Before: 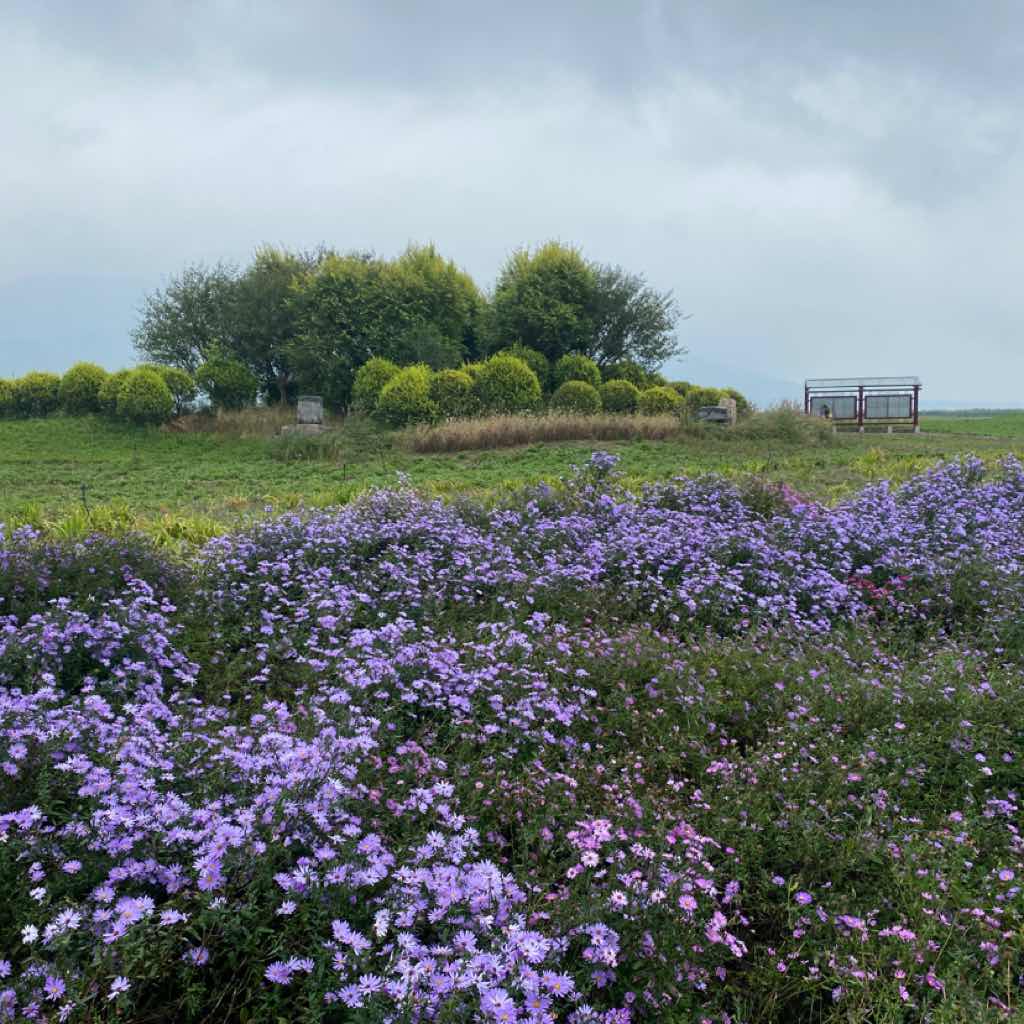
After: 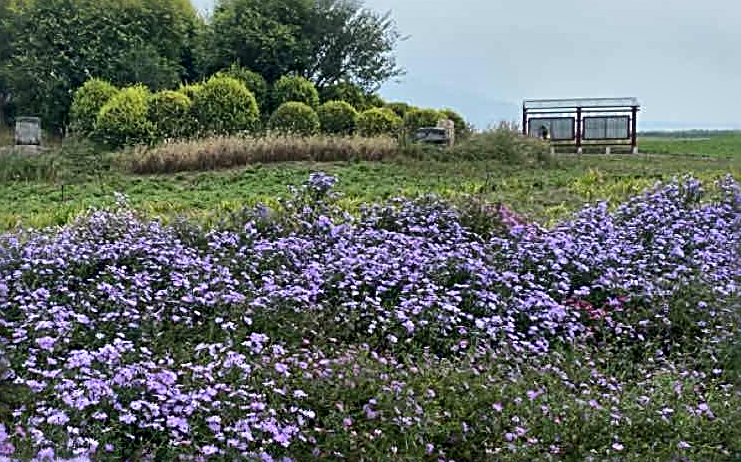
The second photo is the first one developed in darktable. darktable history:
crop and rotate: left 27.609%, top 27.308%, bottom 27.565%
local contrast: mode bilateral grid, contrast 26, coarseness 47, detail 151%, midtone range 0.2
sharpen: radius 2.845, amount 0.712
